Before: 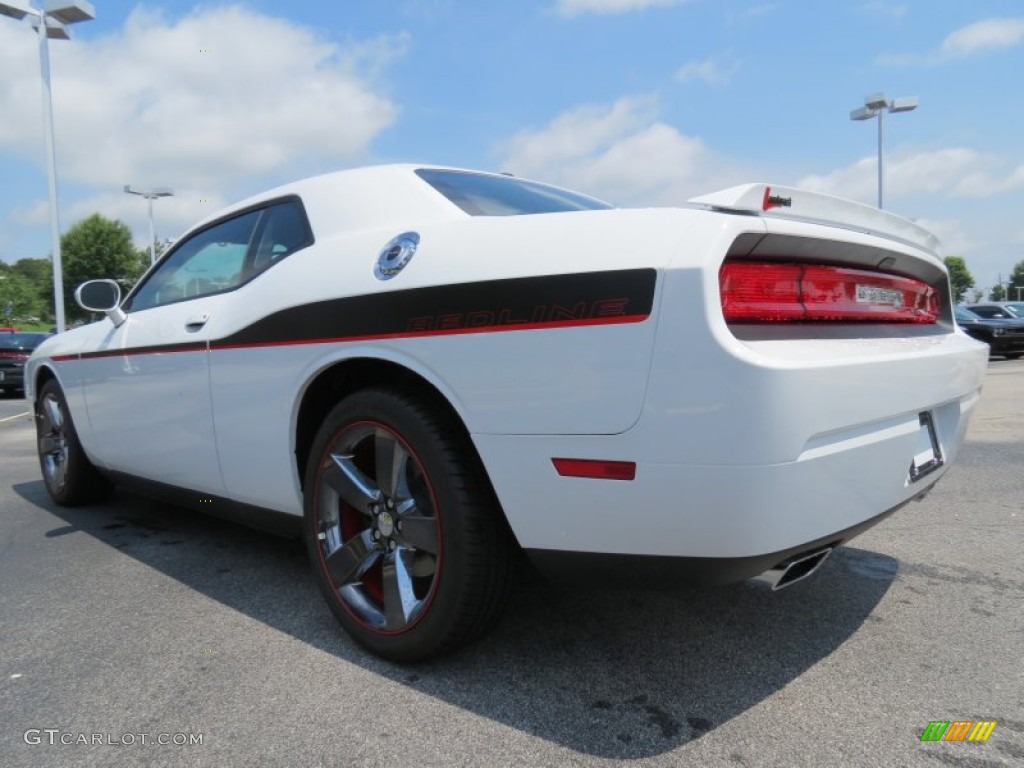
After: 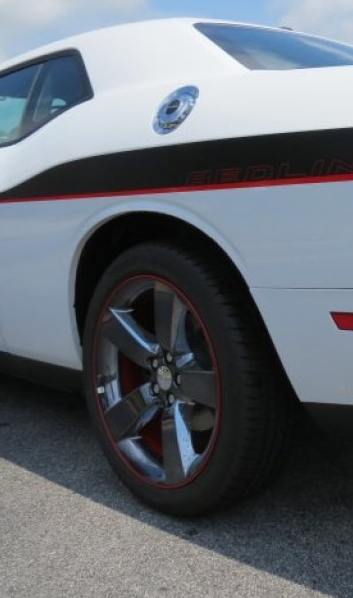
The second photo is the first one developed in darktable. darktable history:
crop and rotate: left 21.604%, top 19.103%, right 43.908%, bottom 2.973%
